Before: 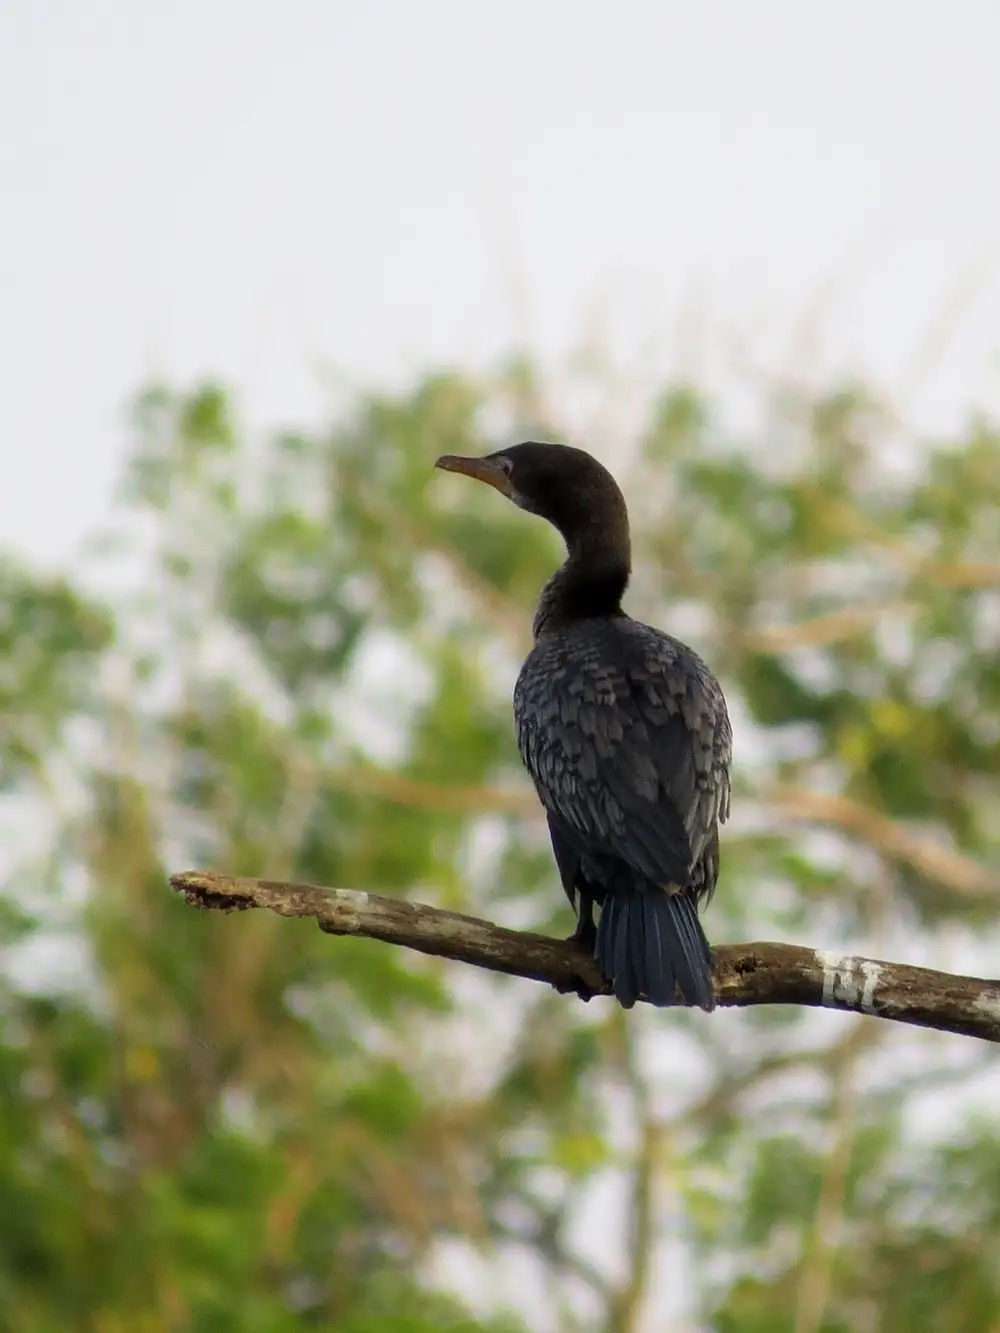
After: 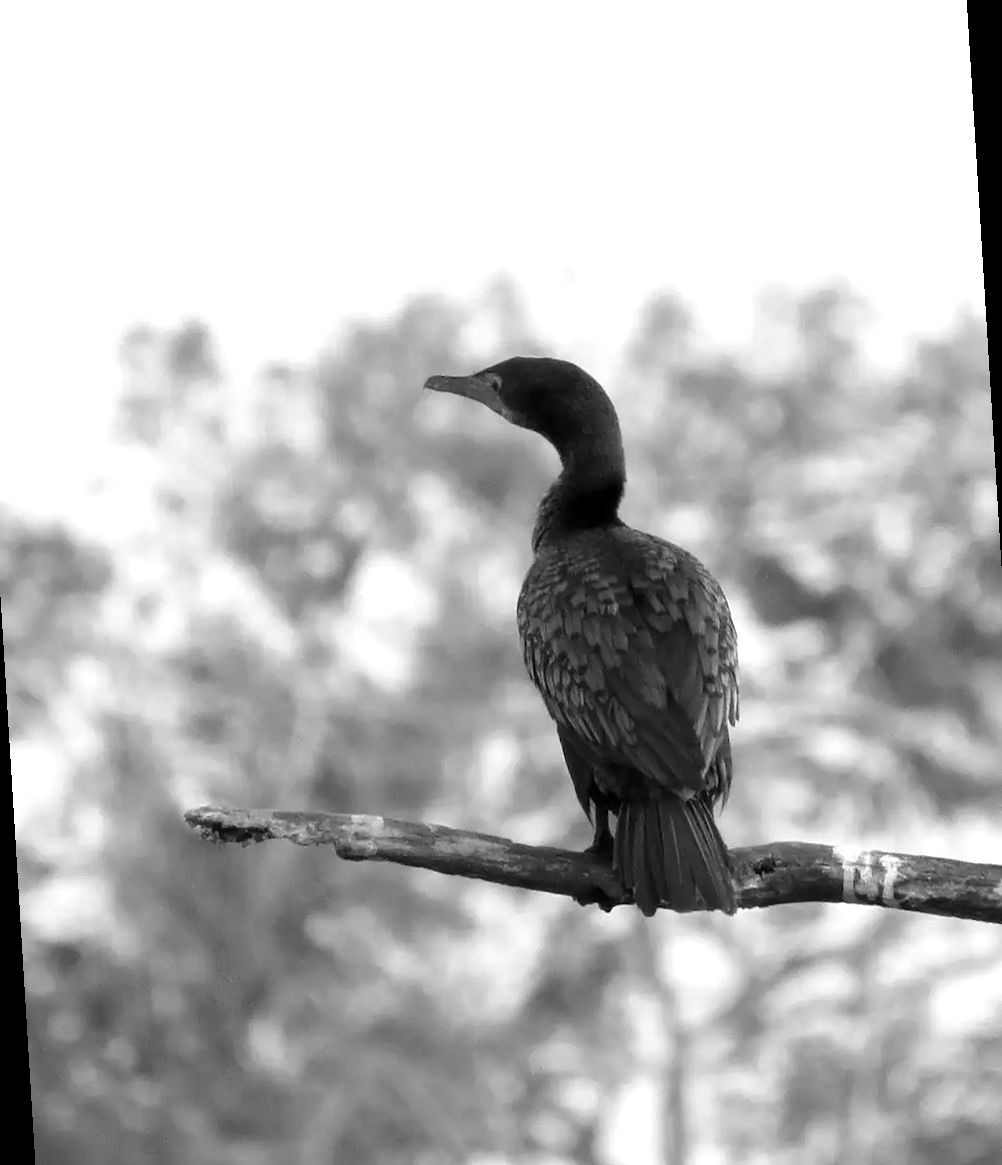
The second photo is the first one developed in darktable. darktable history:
white balance: emerald 1
rotate and perspective: rotation -3.52°, crop left 0.036, crop right 0.964, crop top 0.081, crop bottom 0.919
exposure: exposure 0.559 EV, compensate highlight preservation false
monochrome: on, module defaults
